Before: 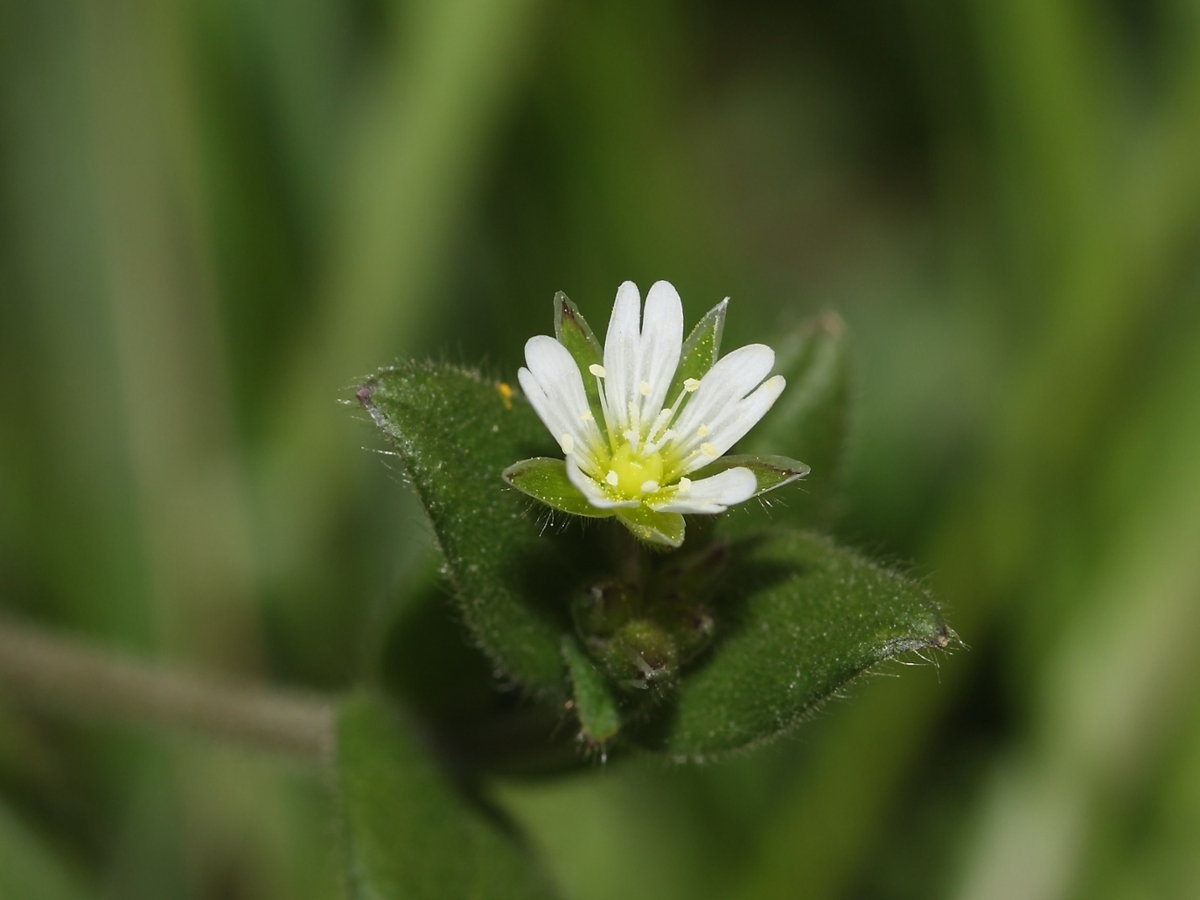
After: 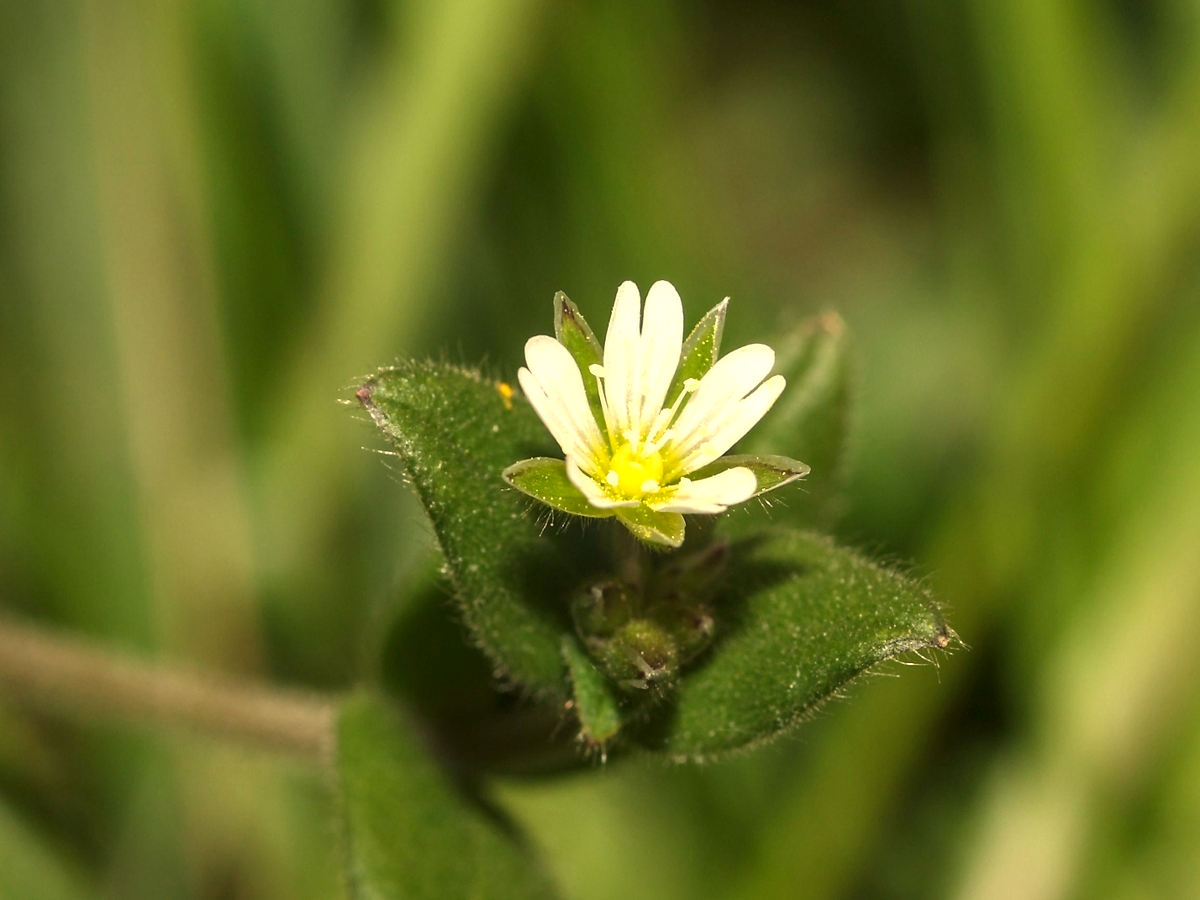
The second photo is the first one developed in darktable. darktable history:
exposure: exposure 0.669 EV, compensate highlight preservation false
local contrast: on, module defaults
white balance: red 1.123, blue 0.83
color correction: saturation 1.1
